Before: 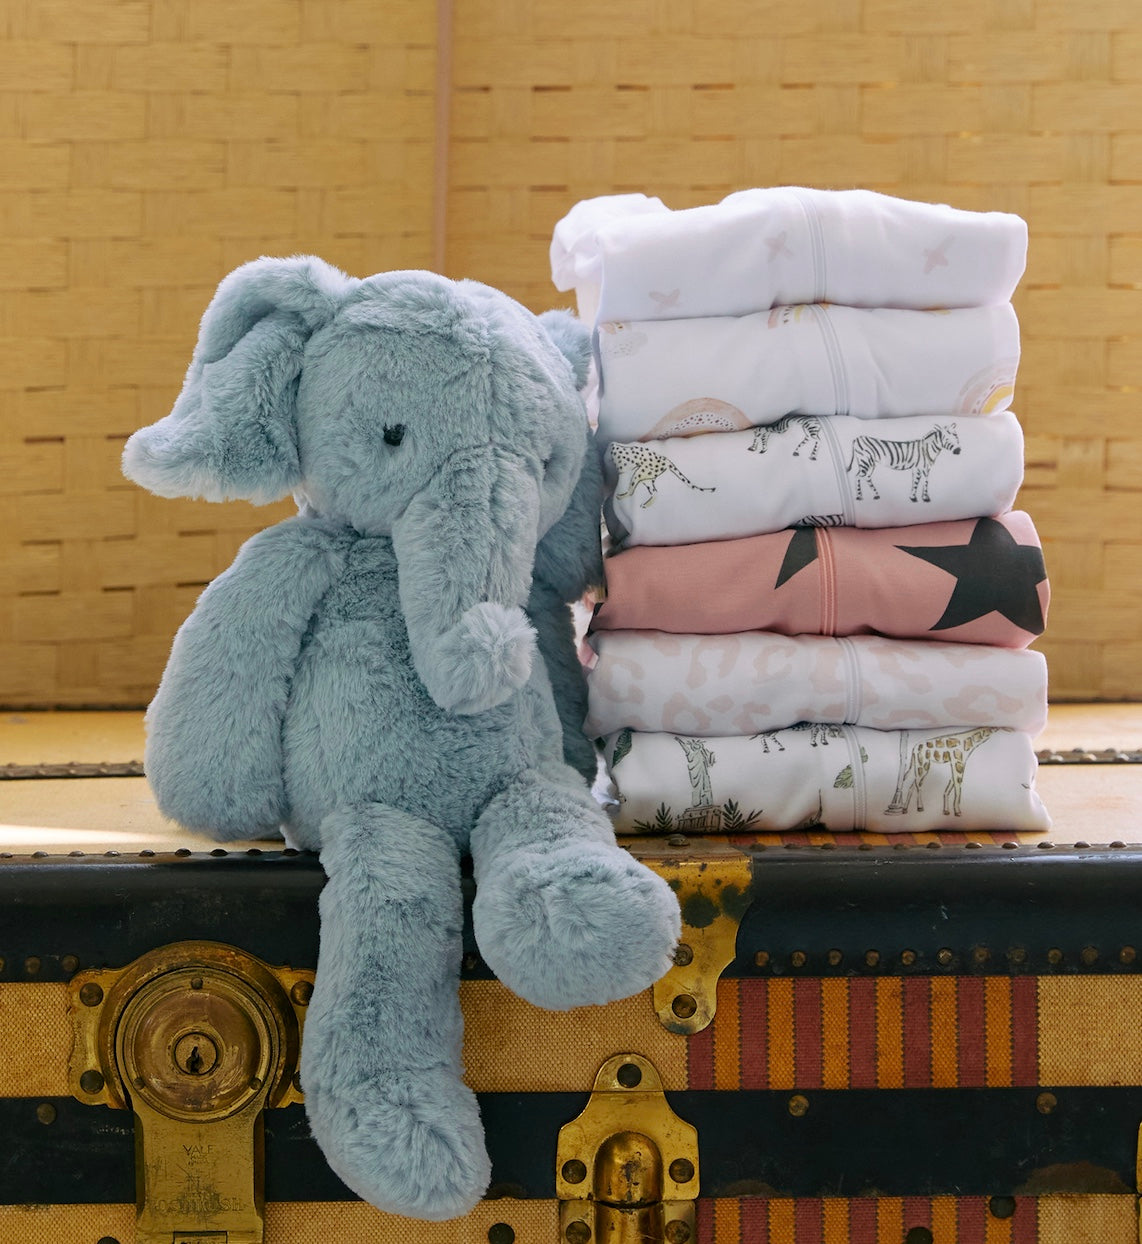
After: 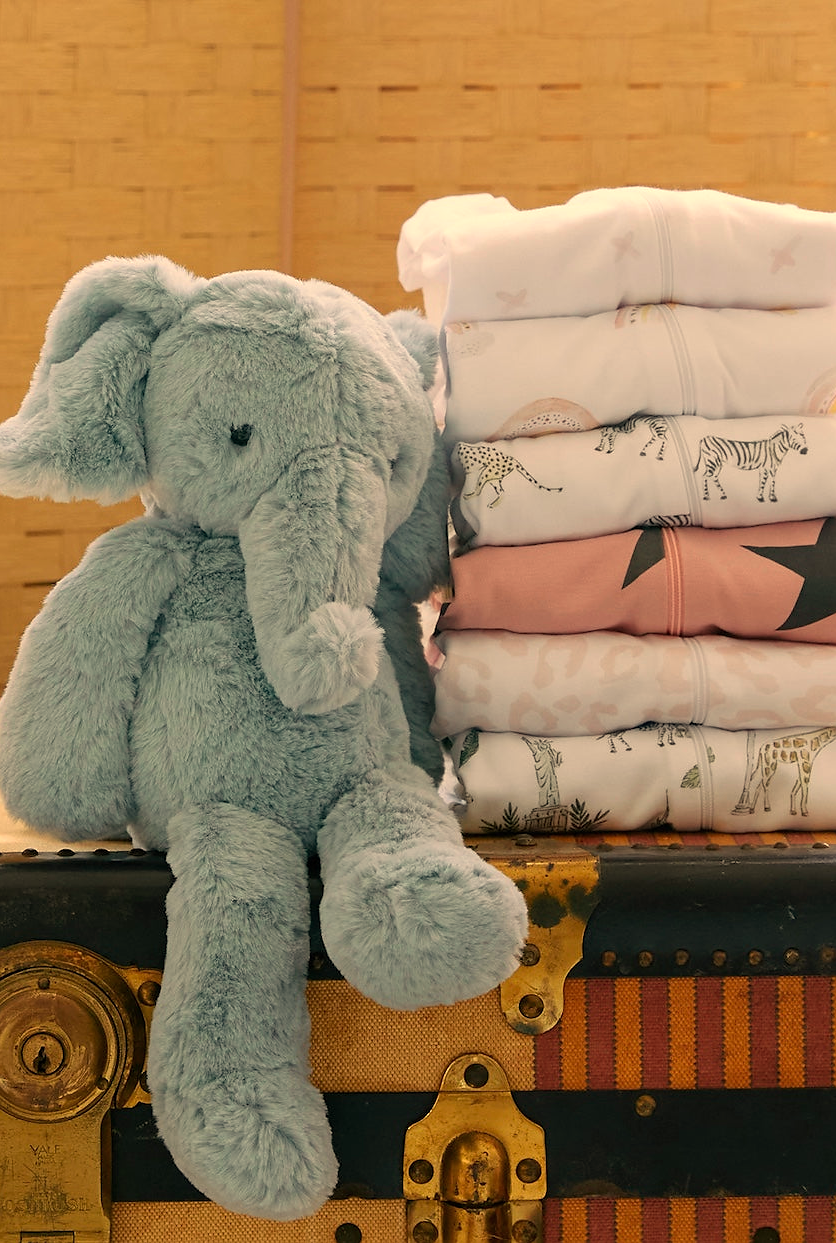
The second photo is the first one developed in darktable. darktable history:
white balance: red 1.138, green 0.996, blue 0.812
sharpen: radius 1, threshold 1
crop: left 13.443%, right 13.31%
